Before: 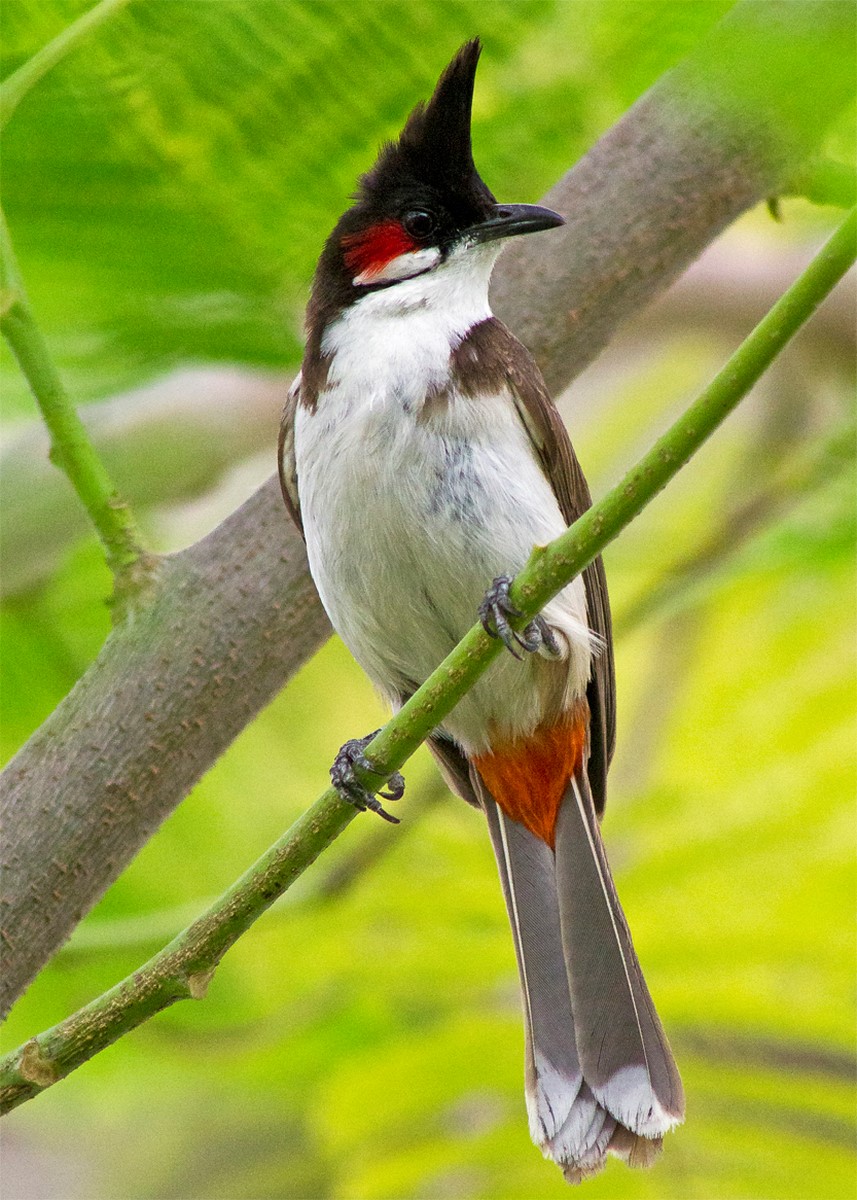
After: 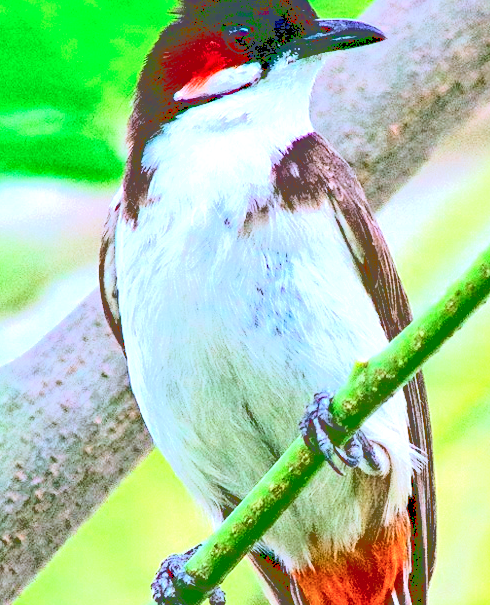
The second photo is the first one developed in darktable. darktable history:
haze removal: compatibility mode true, adaptive false
levels: levels [0.036, 0.364, 0.827]
base curve: curves: ch0 [(0.065, 0.026) (0.236, 0.358) (0.53, 0.546) (0.777, 0.841) (0.924, 0.992)], preserve colors average RGB
crop: left 20.932%, top 15.471%, right 21.848%, bottom 34.081%
color calibration: illuminant as shot in camera, adaptation linear Bradford (ICC v4), x 0.406, y 0.405, temperature 3570.35 K, saturation algorithm version 1 (2020)
